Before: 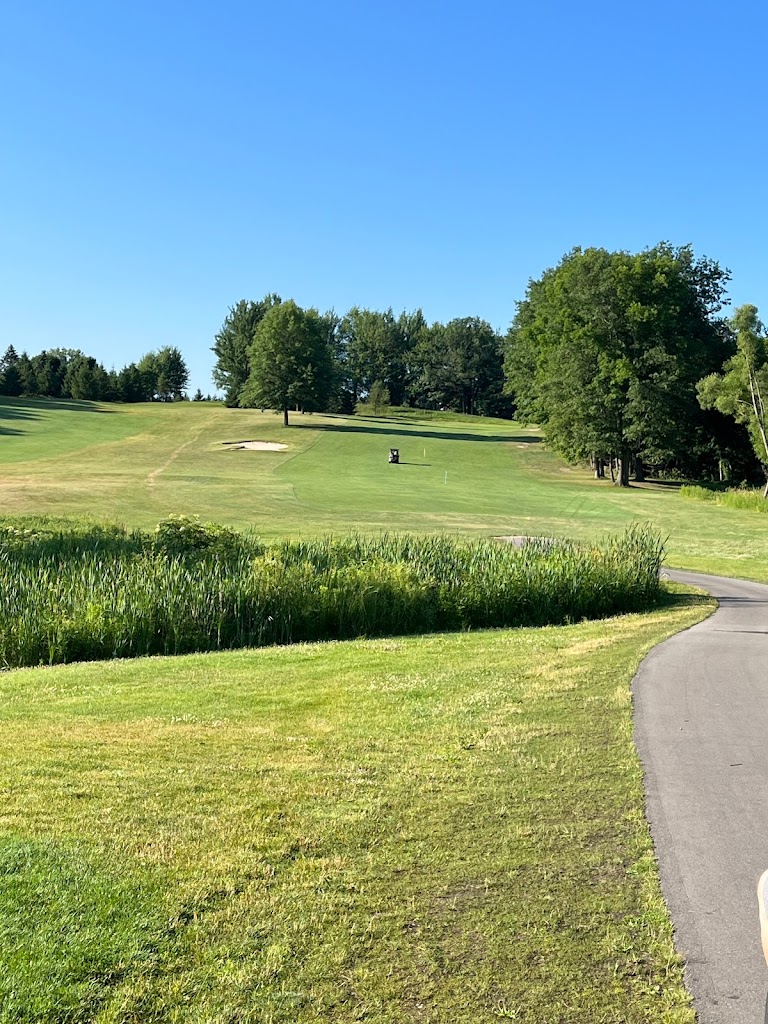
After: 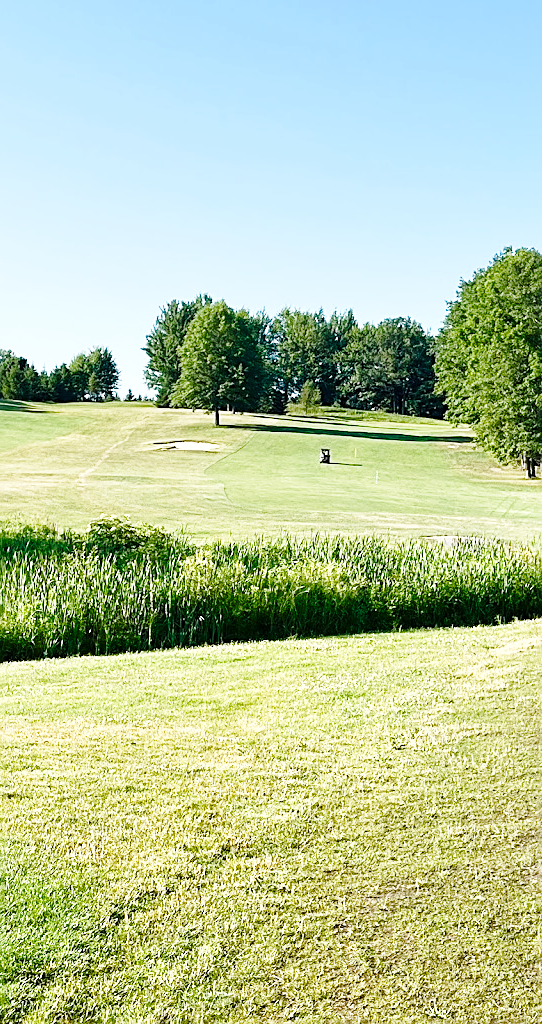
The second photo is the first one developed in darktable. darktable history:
color balance rgb: perceptual saturation grading › global saturation 20%, perceptual saturation grading › highlights -50.069%, perceptual saturation grading › shadows 30.885%
sharpen: on, module defaults
crop and rotate: left 9.039%, right 20.322%
base curve: curves: ch0 [(0, 0) (0.028, 0.03) (0.121, 0.232) (0.46, 0.748) (0.859, 0.968) (1, 1)], preserve colors none
exposure: exposure 0.296 EV, compensate highlight preservation false
shadows and highlights: radius 126.42, shadows 21.12, highlights -21.25, highlights color adjustment 53.28%, low approximation 0.01
